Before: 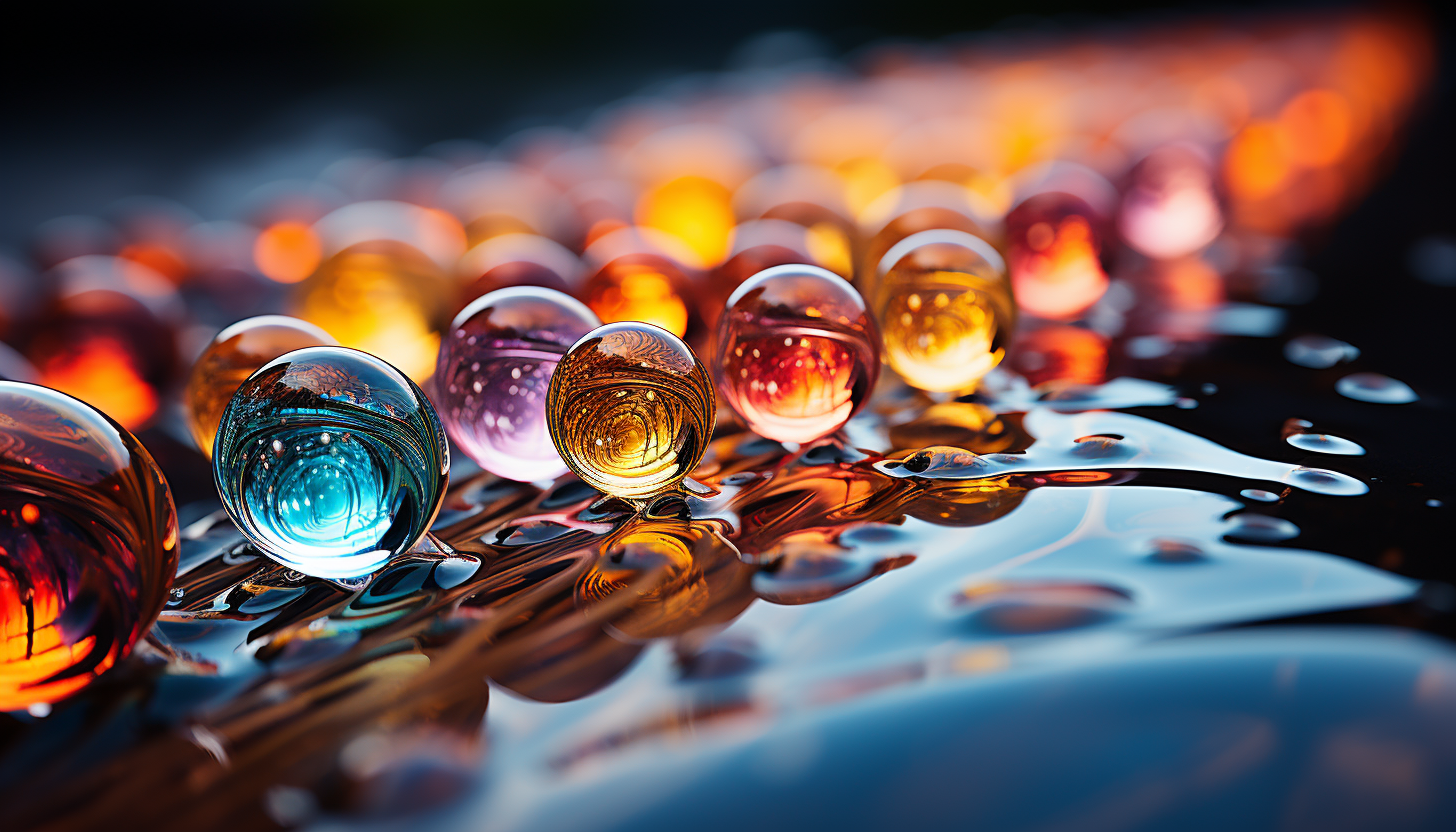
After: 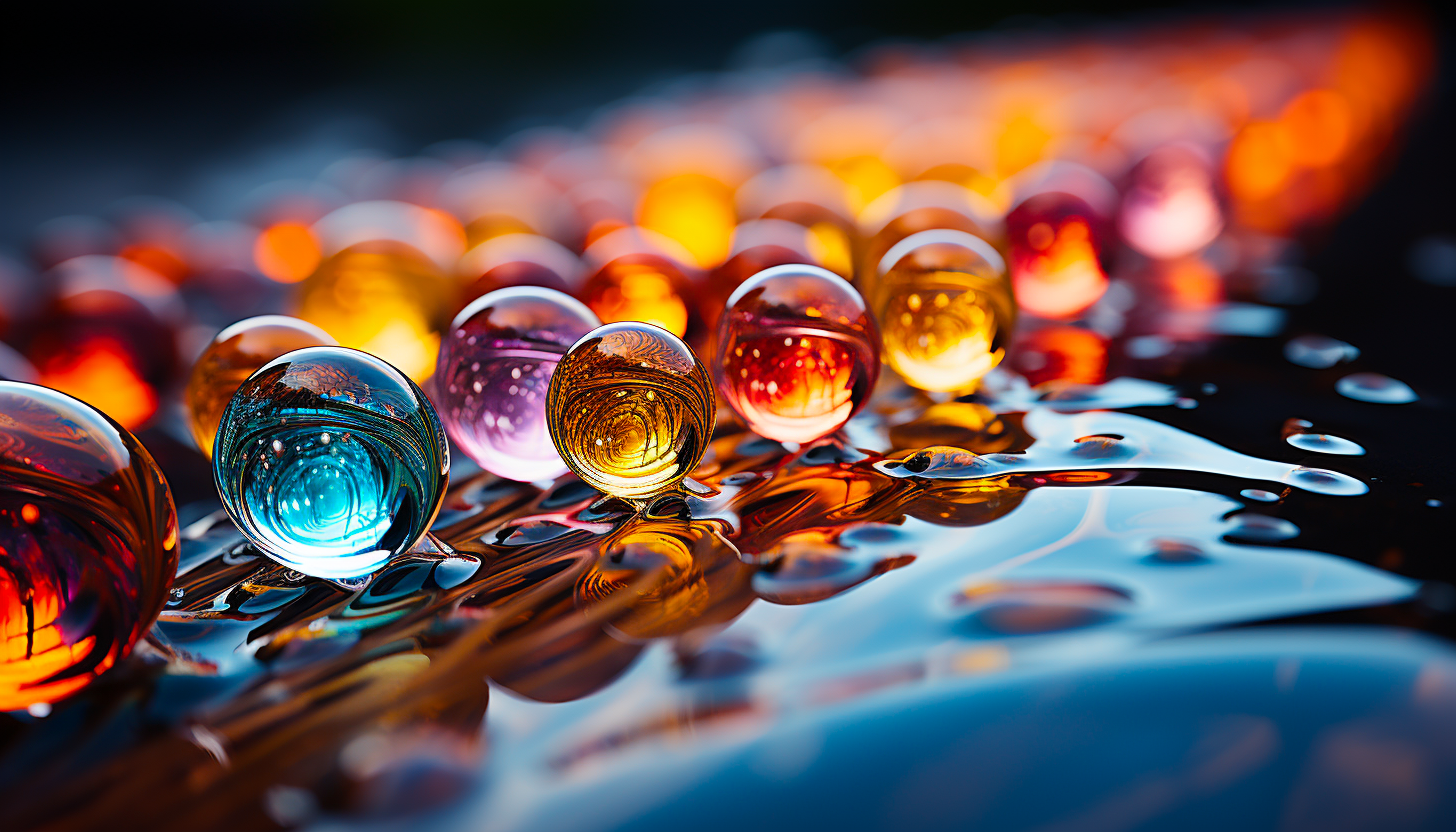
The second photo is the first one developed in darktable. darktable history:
color balance rgb: perceptual saturation grading › global saturation 25.641%
